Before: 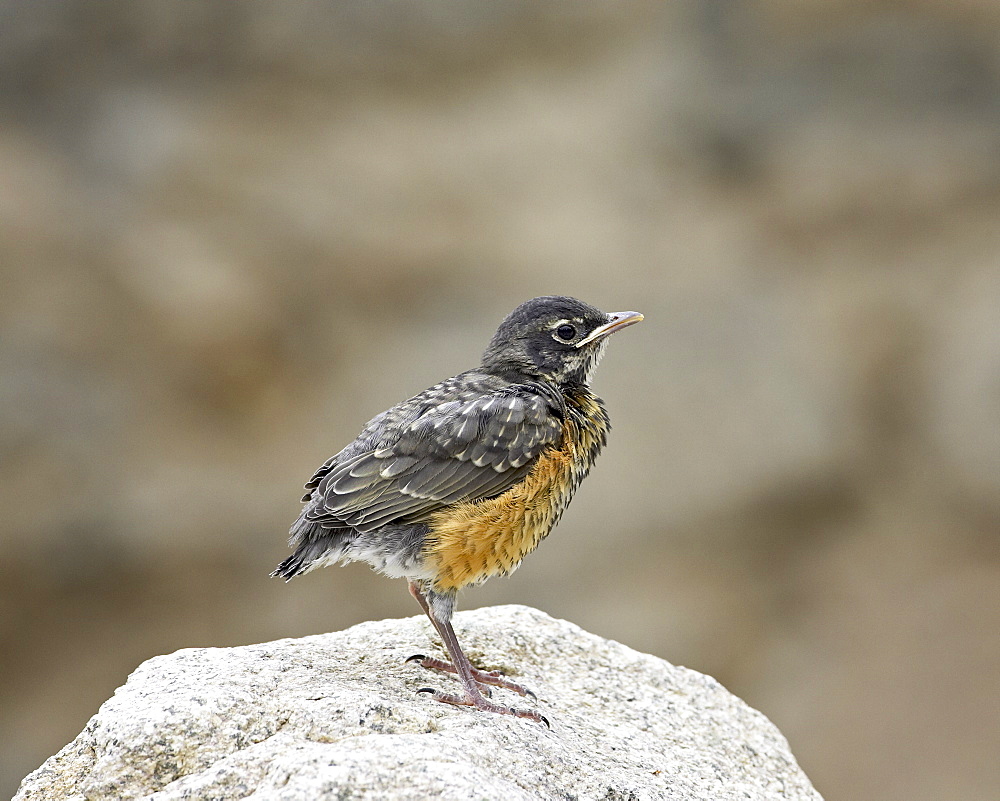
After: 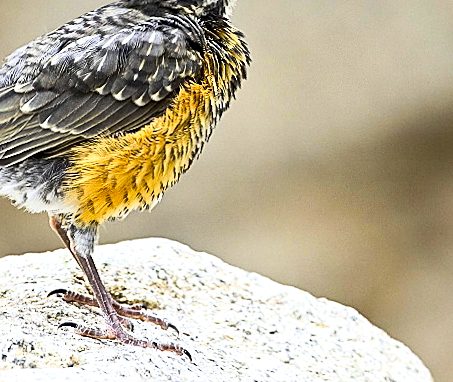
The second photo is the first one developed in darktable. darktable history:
sharpen: on, module defaults
white balance: red 0.988, blue 1.017
exposure: exposure 0.207 EV, compensate highlight preservation false
crop: left 35.976%, top 45.819%, right 18.162%, bottom 5.807%
rotate and perspective: rotation -0.45°, automatic cropping original format, crop left 0.008, crop right 0.992, crop top 0.012, crop bottom 0.988
color contrast: green-magenta contrast 0.85, blue-yellow contrast 1.25, unbound 0
tone curve: curves: ch0 [(0, 0) (0.004, 0.001) (0.133, 0.078) (0.325, 0.241) (0.832, 0.917) (1, 1)], color space Lab, linked channels, preserve colors none
